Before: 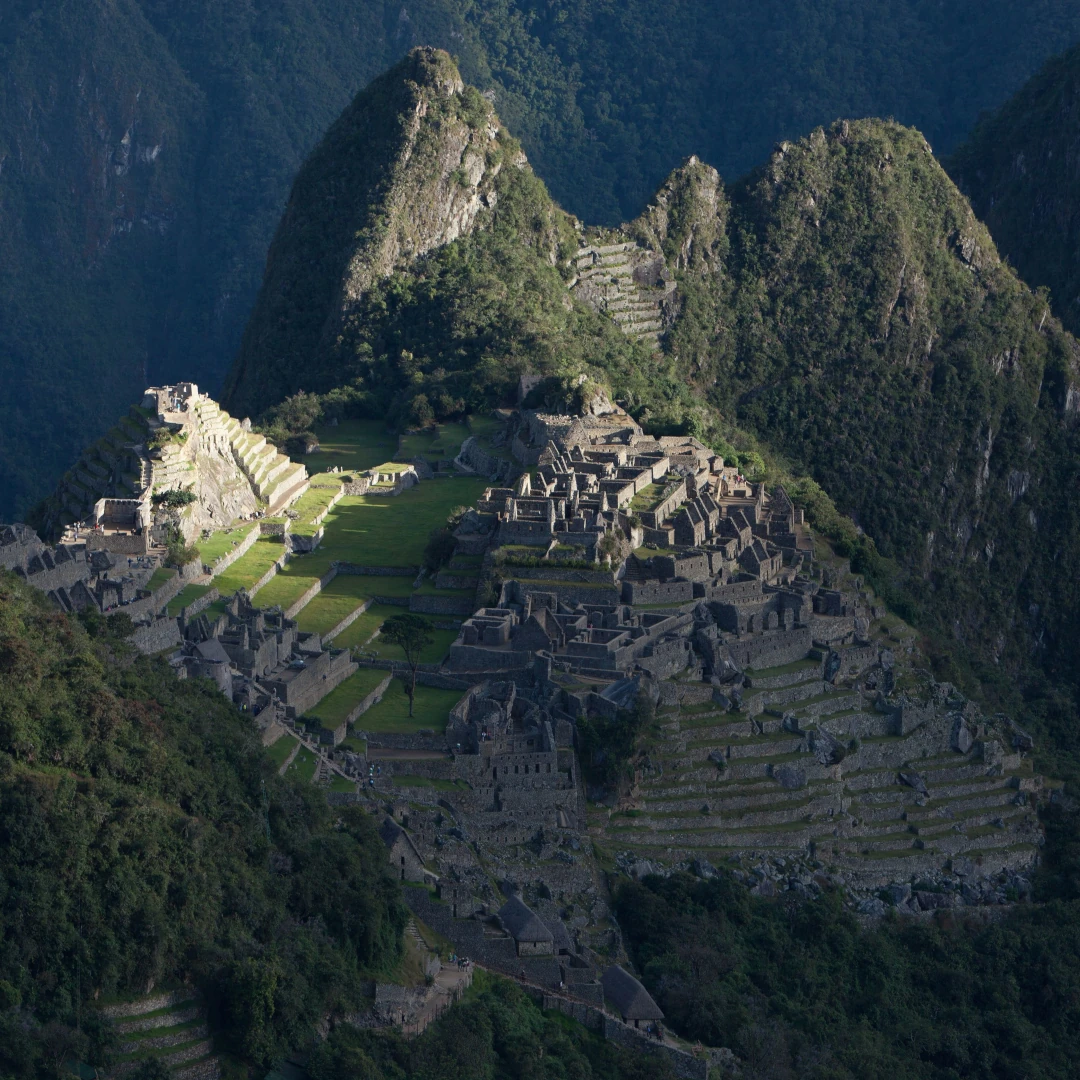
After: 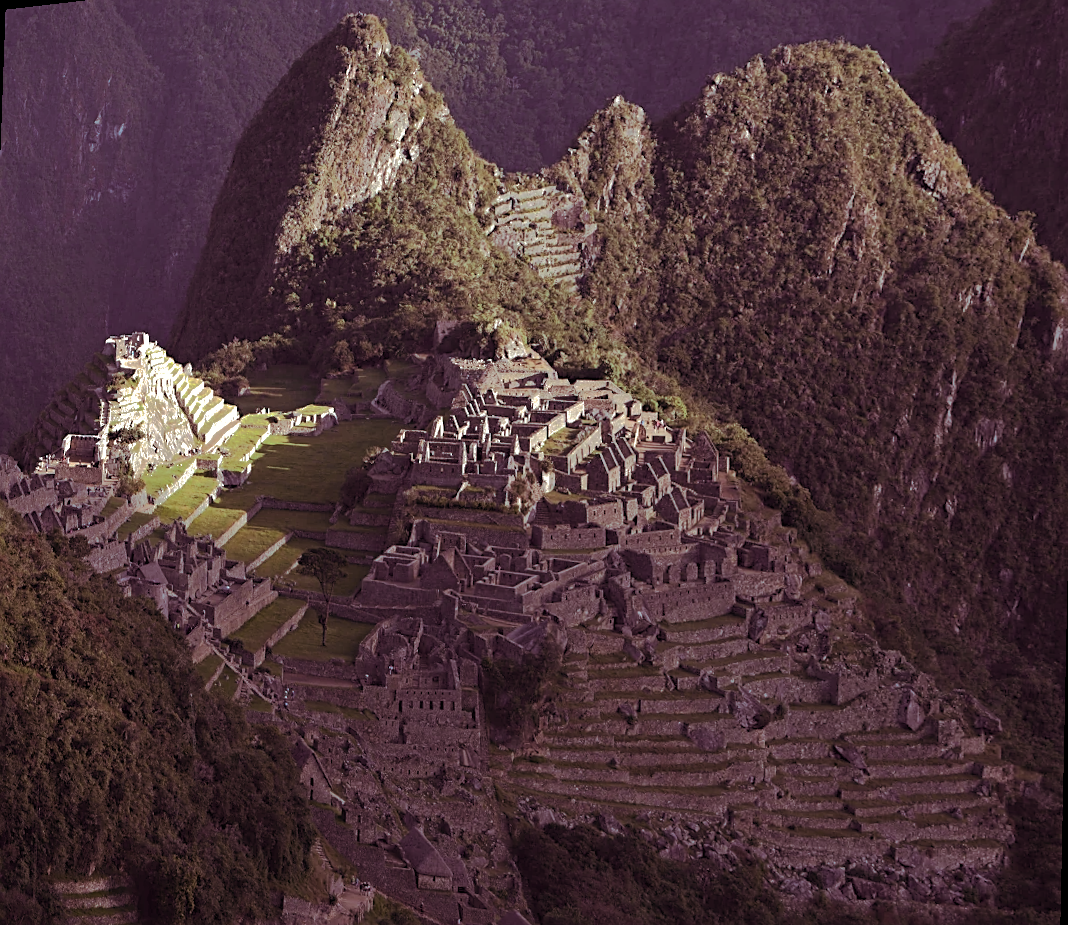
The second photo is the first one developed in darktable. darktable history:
rotate and perspective: rotation 1.69°, lens shift (vertical) -0.023, lens shift (horizontal) -0.291, crop left 0.025, crop right 0.988, crop top 0.092, crop bottom 0.842
tone equalizer: on, module defaults
crop: bottom 0.071%
split-toning: on, module defaults
sharpen: on, module defaults
color balance rgb: perceptual saturation grading › global saturation 20%, perceptual saturation grading › highlights -50%, perceptual saturation grading › shadows 30%, perceptual brilliance grading › global brilliance 10%, perceptual brilliance grading › shadows 15%
shadows and highlights: shadows -19.91, highlights -73.15
haze removal: compatibility mode true, adaptive false
